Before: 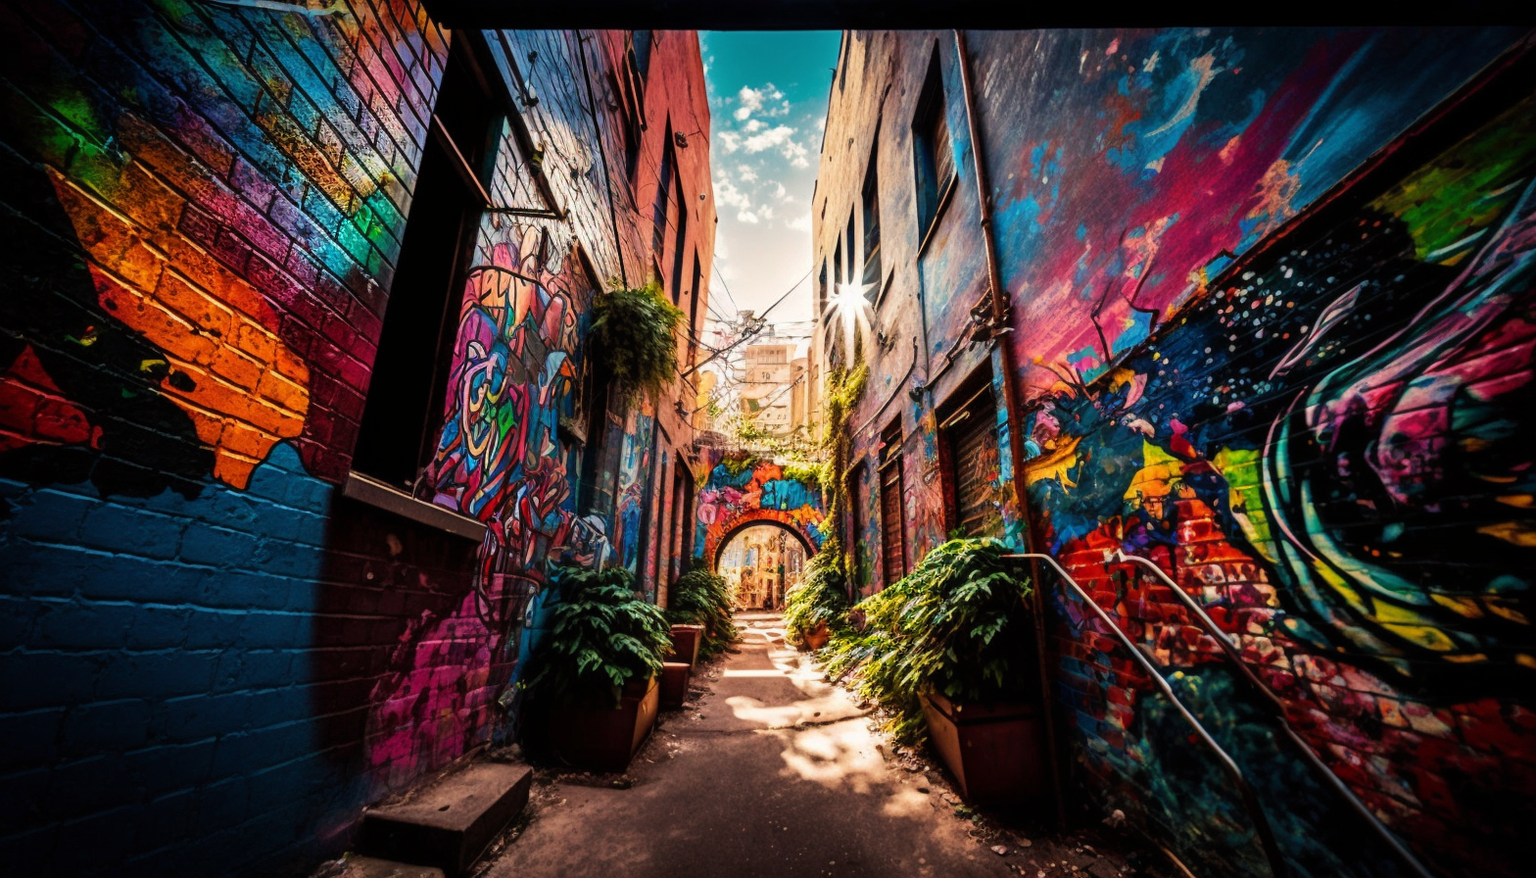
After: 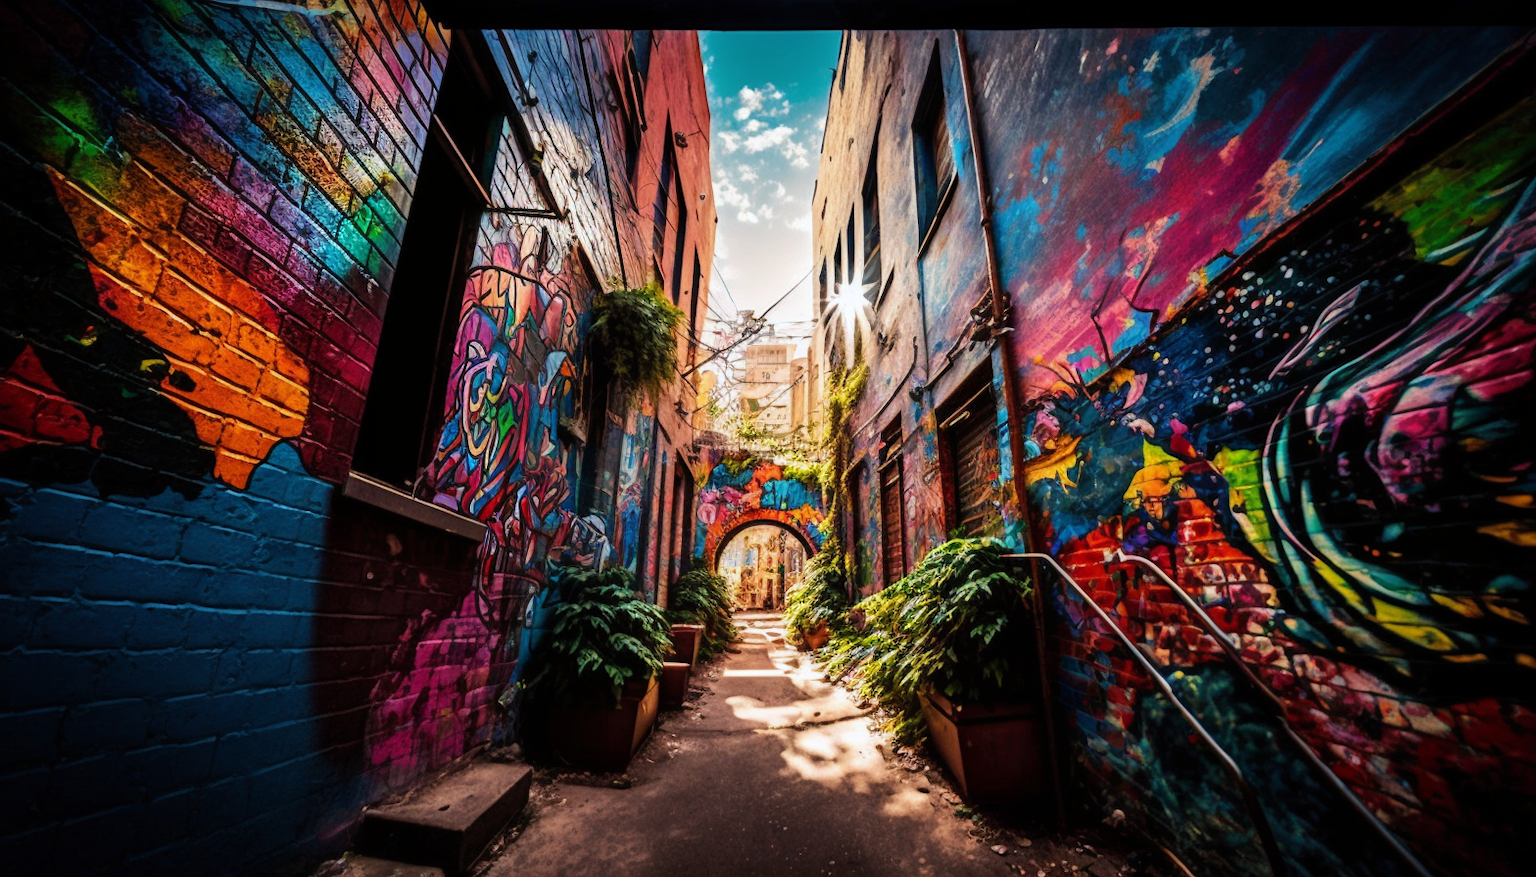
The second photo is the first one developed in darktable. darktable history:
tone equalizer: on, module defaults
white balance: red 0.98, blue 1.034
